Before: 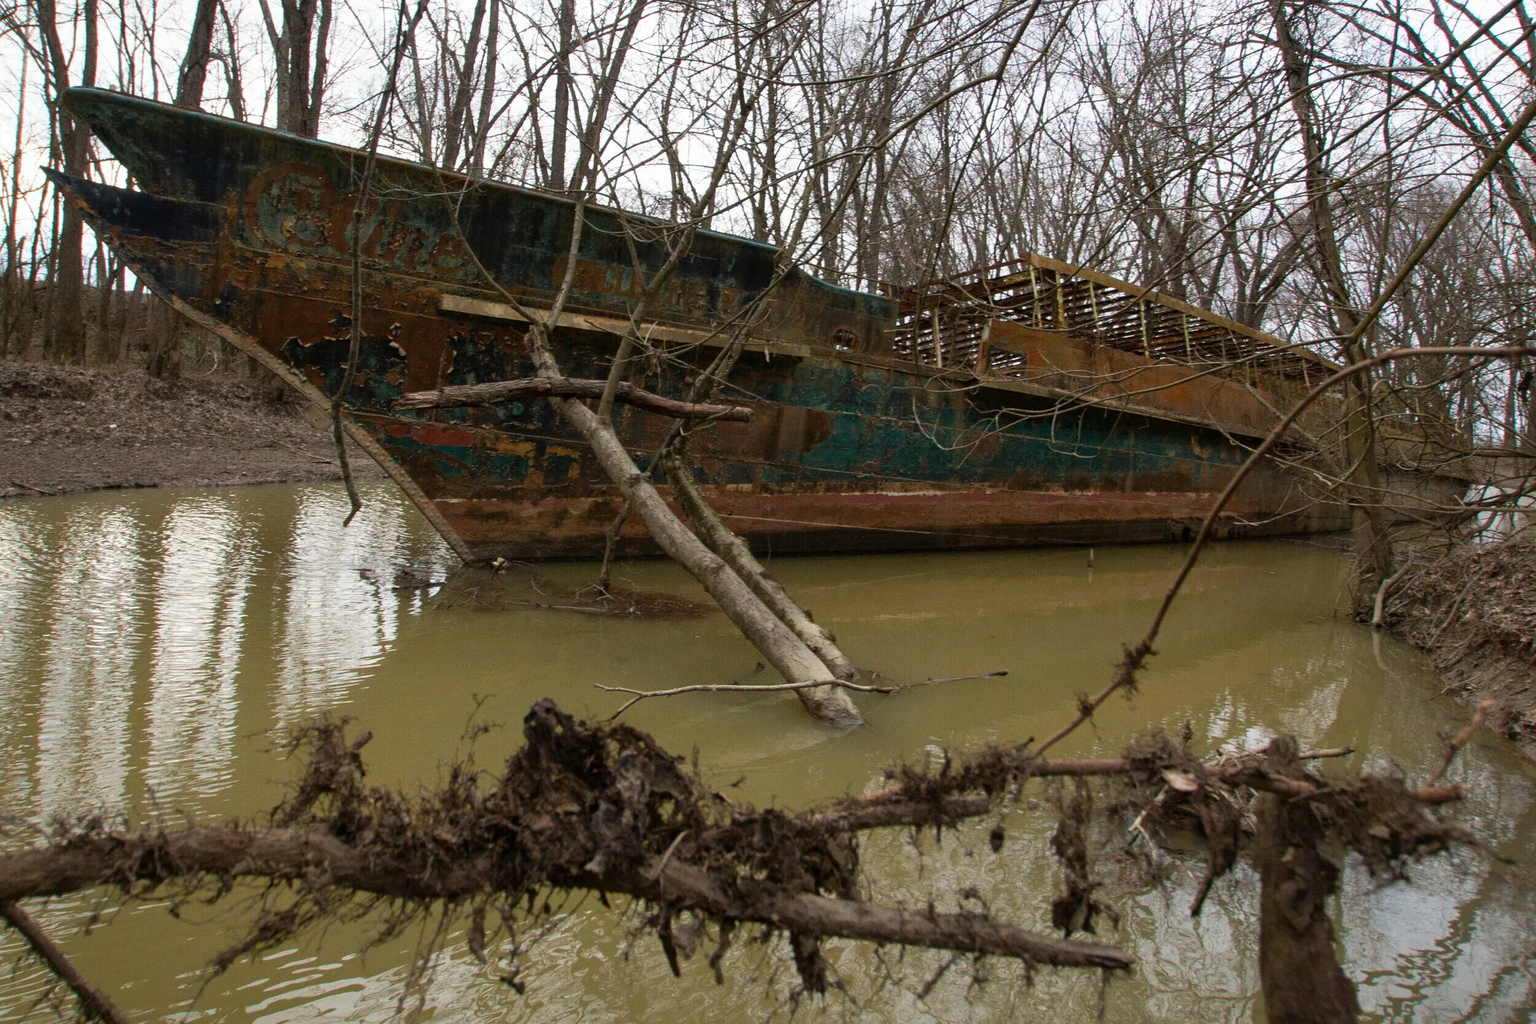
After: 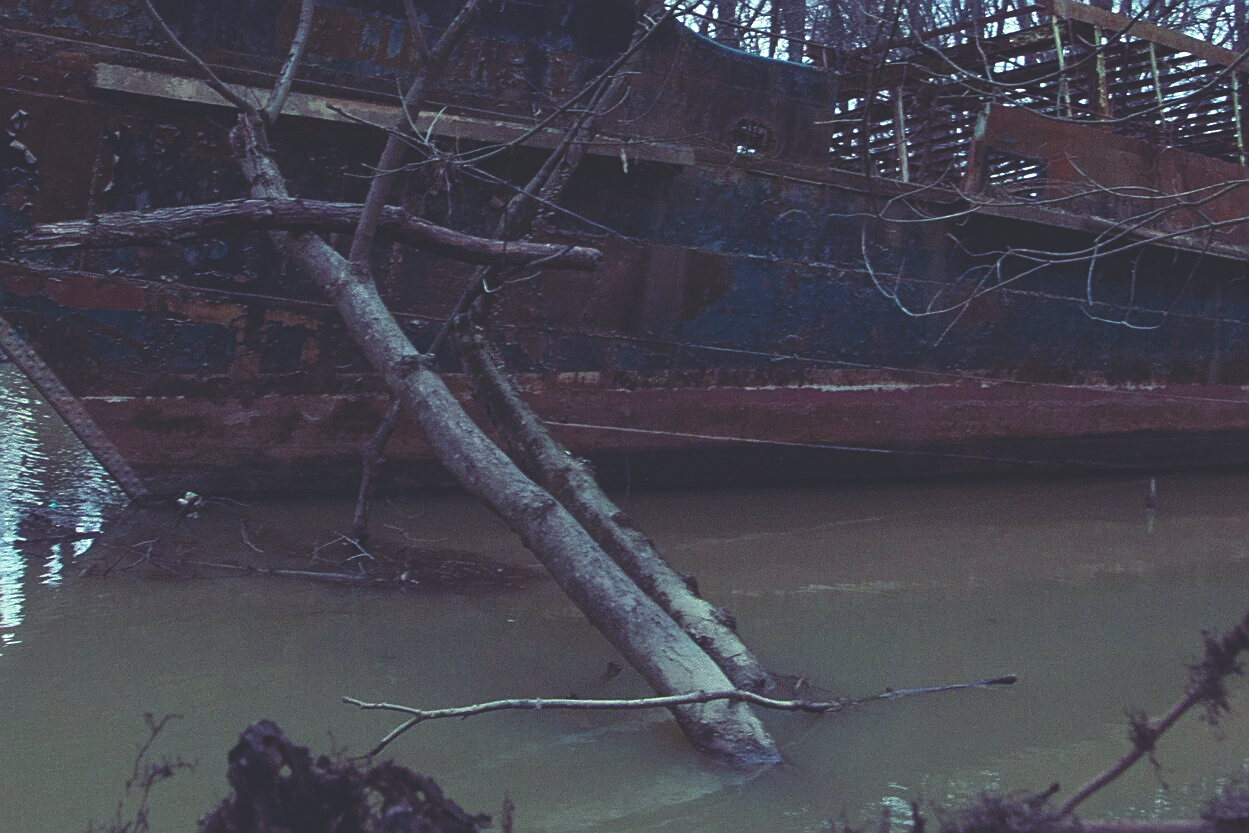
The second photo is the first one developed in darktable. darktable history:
white balance: emerald 1
sharpen: on, module defaults
crop: left 25%, top 25%, right 25%, bottom 25%
rgb curve: curves: ch0 [(0, 0.186) (0.314, 0.284) (0.576, 0.466) (0.805, 0.691) (0.936, 0.886)]; ch1 [(0, 0.186) (0.314, 0.284) (0.581, 0.534) (0.771, 0.746) (0.936, 0.958)]; ch2 [(0, 0.216) (0.275, 0.39) (1, 1)], mode RGB, independent channels, compensate middle gray true, preserve colors none
